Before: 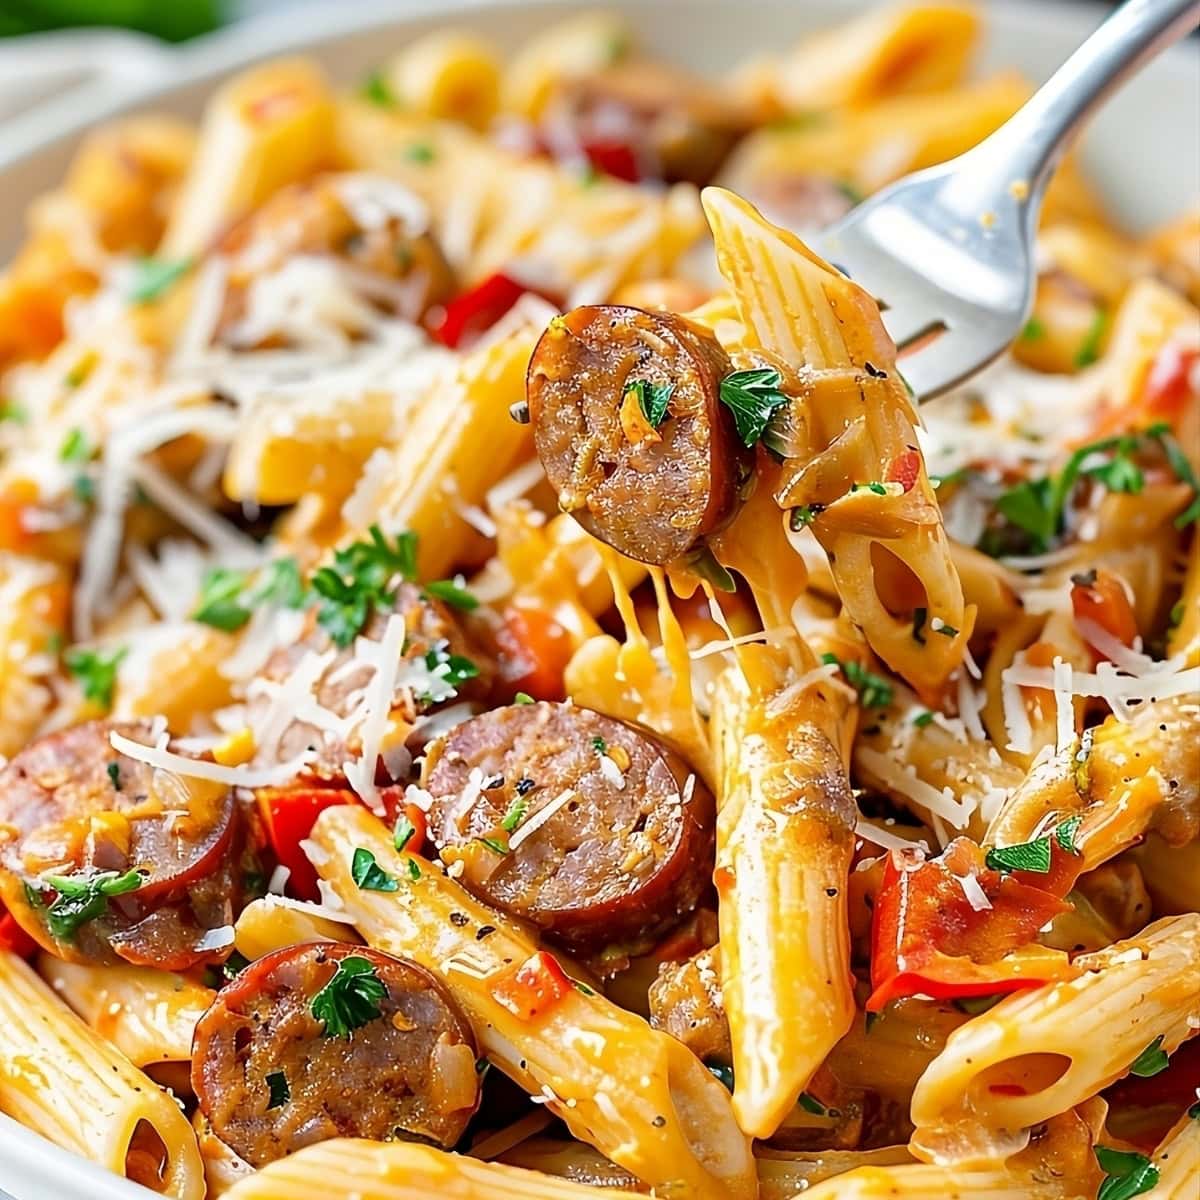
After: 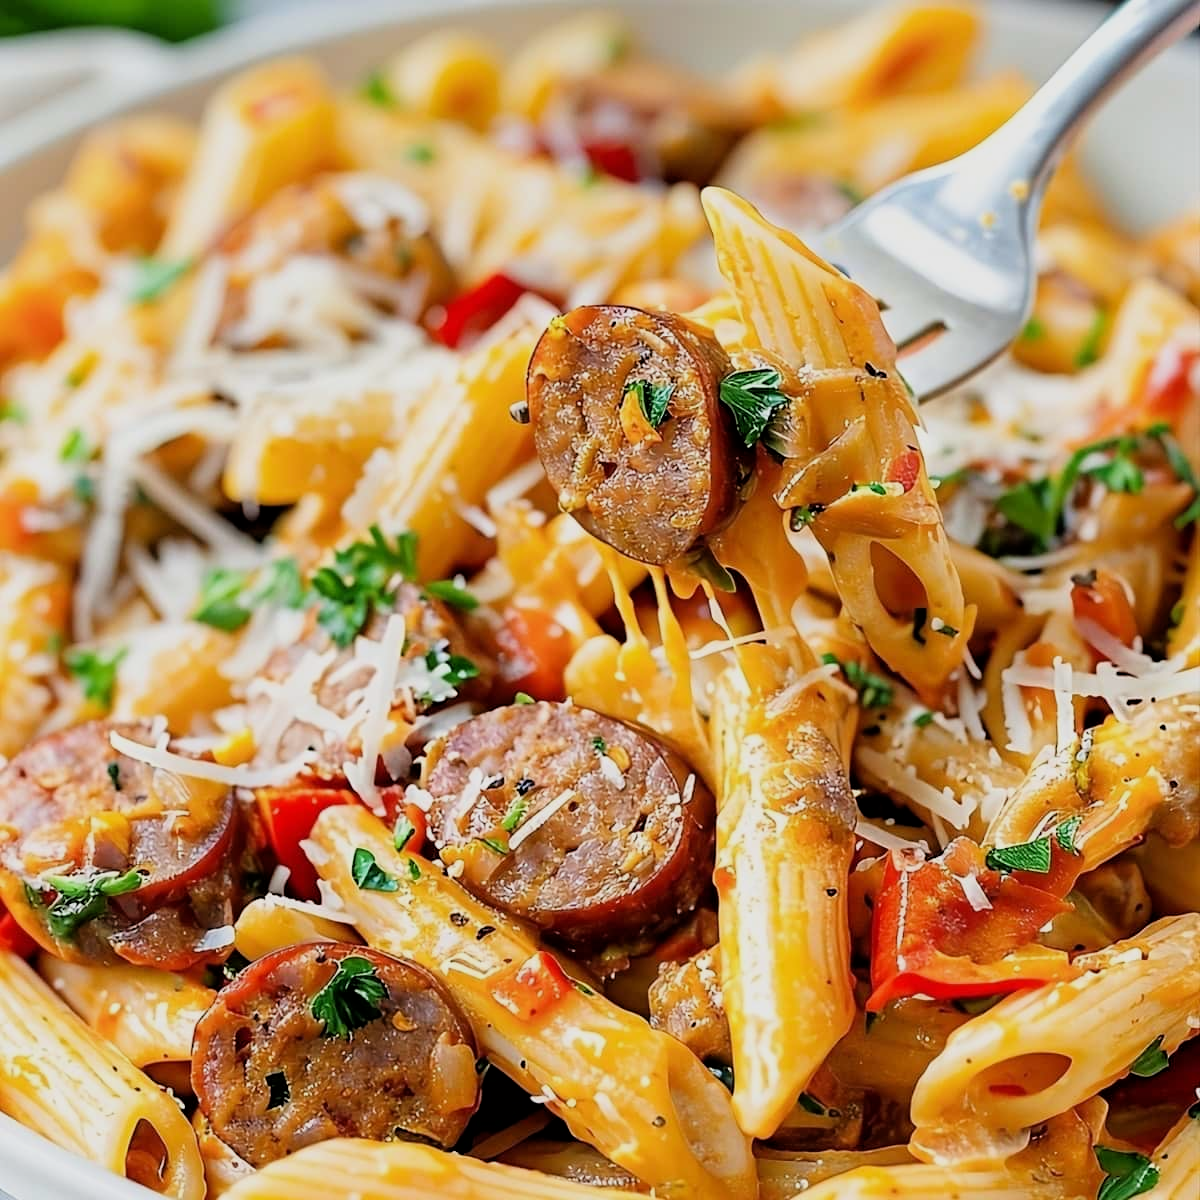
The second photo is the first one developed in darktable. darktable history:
filmic rgb: black relative exposure -5.74 EV, white relative exposure 3.39 EV, hardness 3.66
